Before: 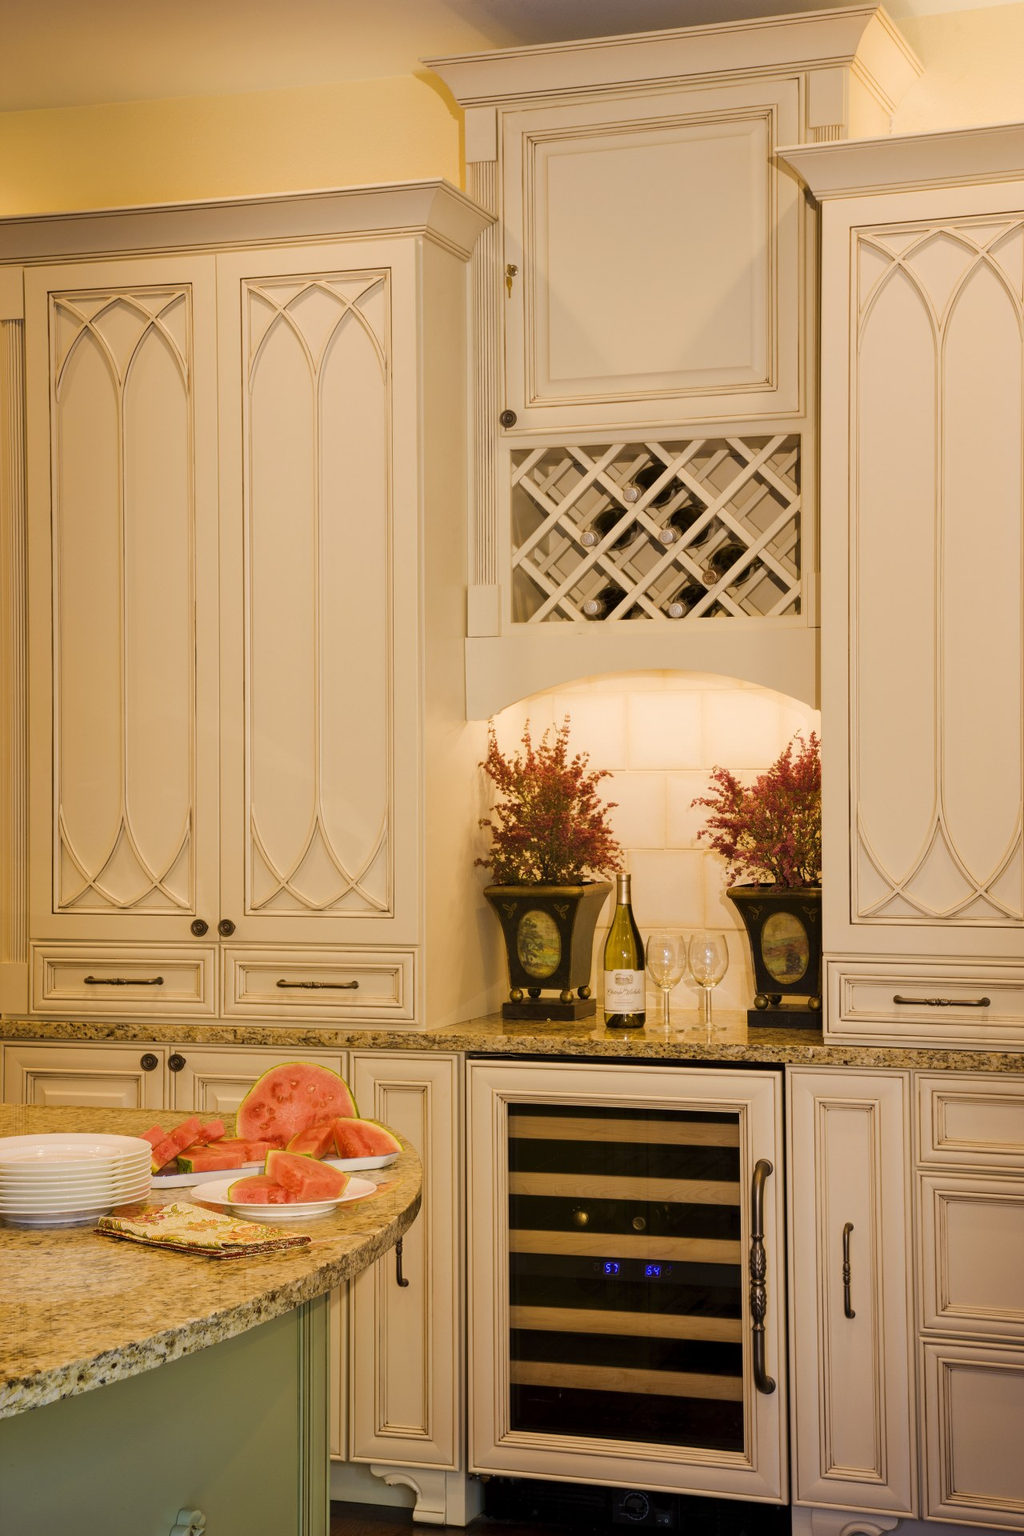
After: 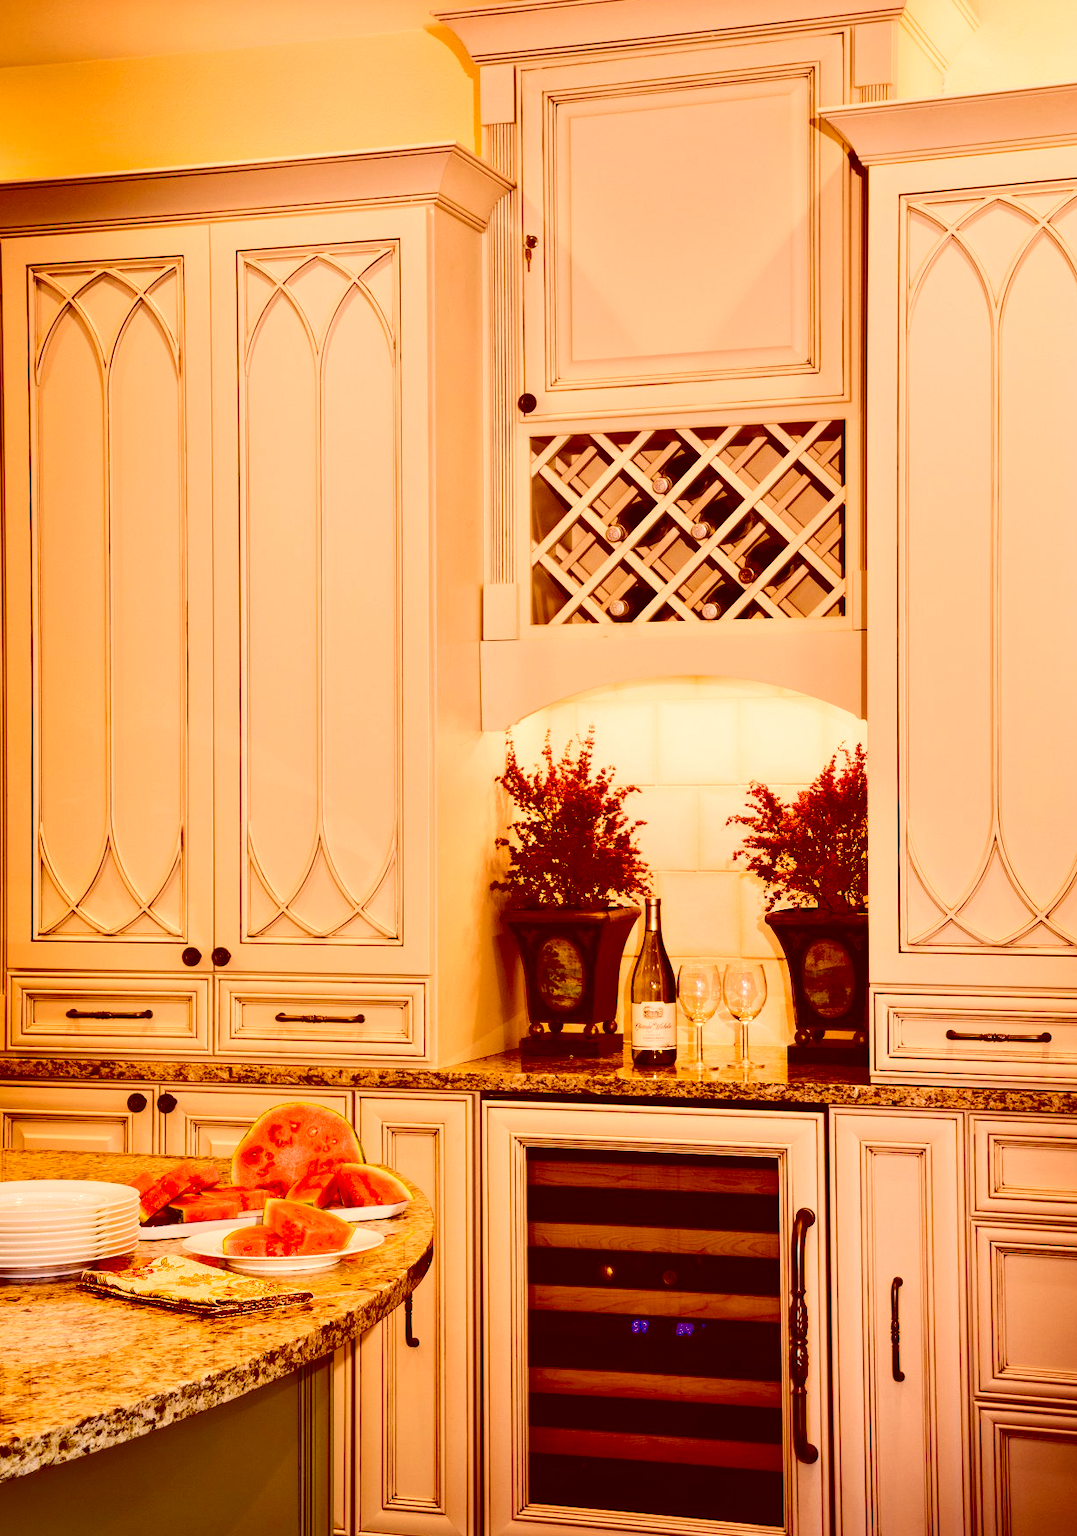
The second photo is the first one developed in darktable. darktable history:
exposure: black level correction 0.03, exposure 0.331 EV, compensate exposure bias true, compensate highlight preservation false
contrast brightness saturation: contrast 0.237, brightness -0.231, saturation 0.136
tone equalizer: -8 EV -0.525 EV, -7 EV -0.306 EV, -6 EV -0.097 EV, -5 EV 0.4 EV, -4 EV 0.991 EV, -3 EV 0.782 EV, -2 EV -0.005 EV, -1 EV 0.133 EV, +0 EV -0.032 EV
crop: left 2.329%, top 3.139%, right 0.85%, bottom 4.852%
color correction: highlights a* 9.29, highlights b* 8.67, shadows a* 39.37, shadows b* 39.71, saturation 0.811
